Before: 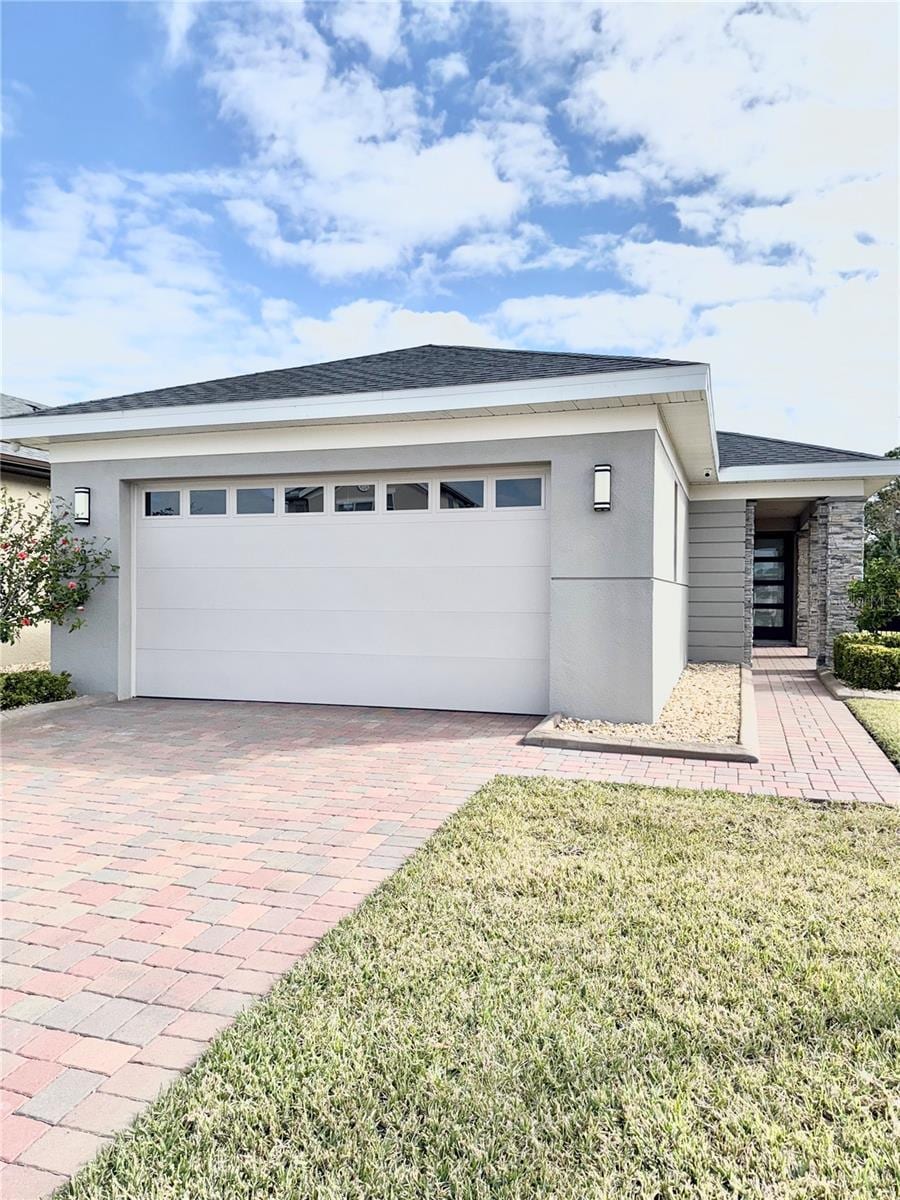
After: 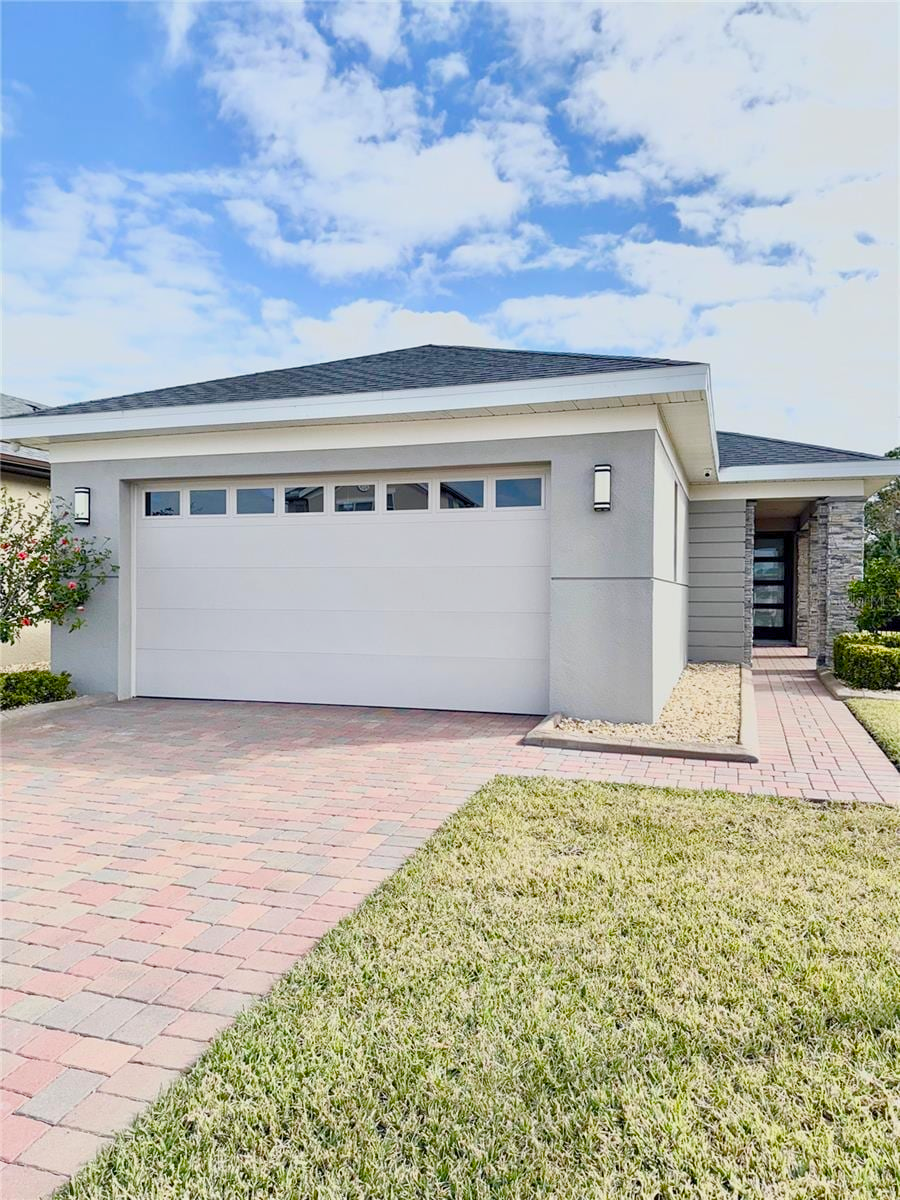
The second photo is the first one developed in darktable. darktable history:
color balance rgb: perceptual saturation grading › global saturation 38.955%, perceptual saturation grading › highlights -25.794%, perceptual saturation grading › mid-tones 35.599%, perceptual saturation grading › shadows 34.578%, contrast -9.421%
tone equalizer: on, module defaults
